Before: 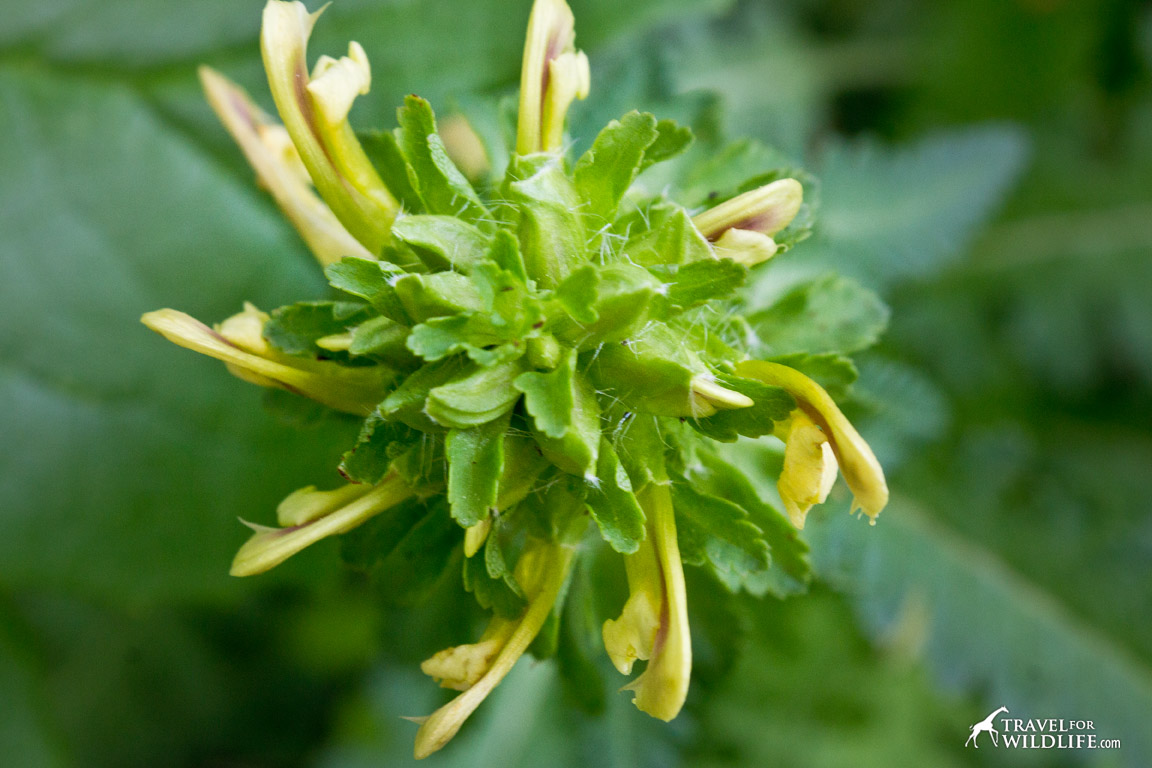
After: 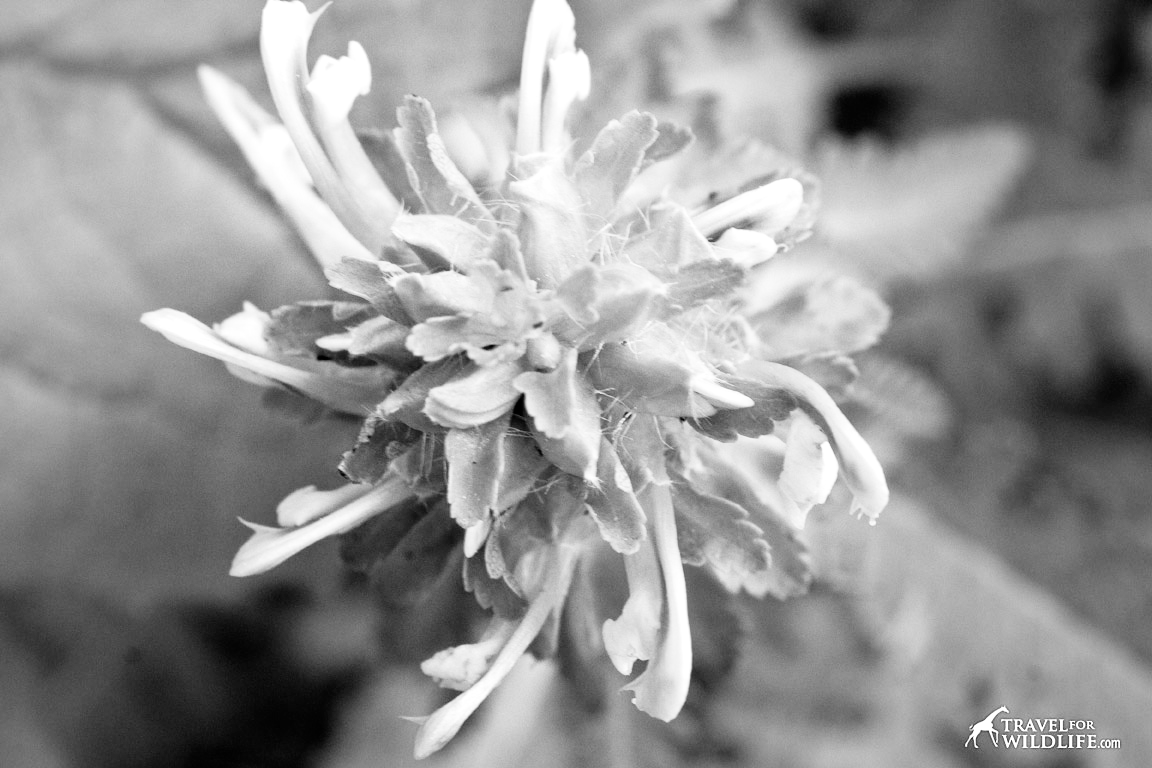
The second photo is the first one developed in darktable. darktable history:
levels: levels [0, 0.492, 0.984]
exposure: black level correction 0.001, exposure -0.125 EV, compensate exposure bias true, compensate highlight preservation false
shadows and highlights: shadows -10, white point adjustment 1.5, highlights 10
filmic rgb: black relative exposure -5 EV, white relative exposure 3.5 EV, hardness 3.19, contrast 1.4, highlights saturation mix -50%
monochrome: on, module defaults
